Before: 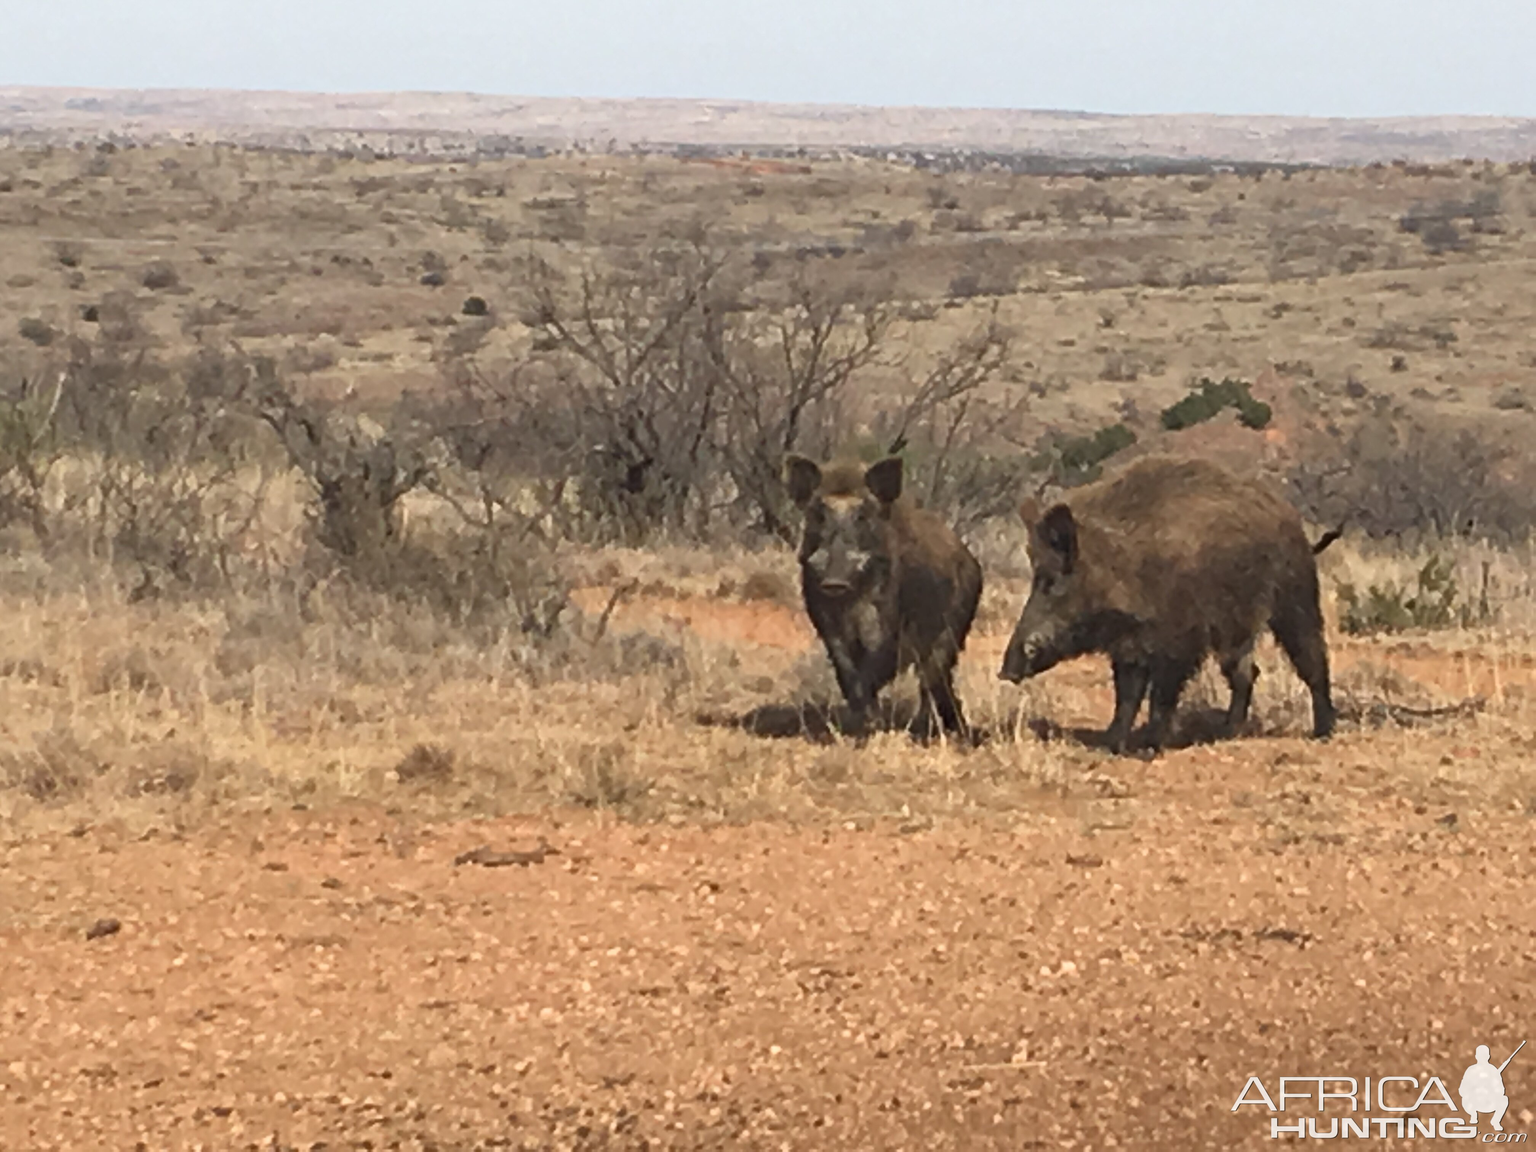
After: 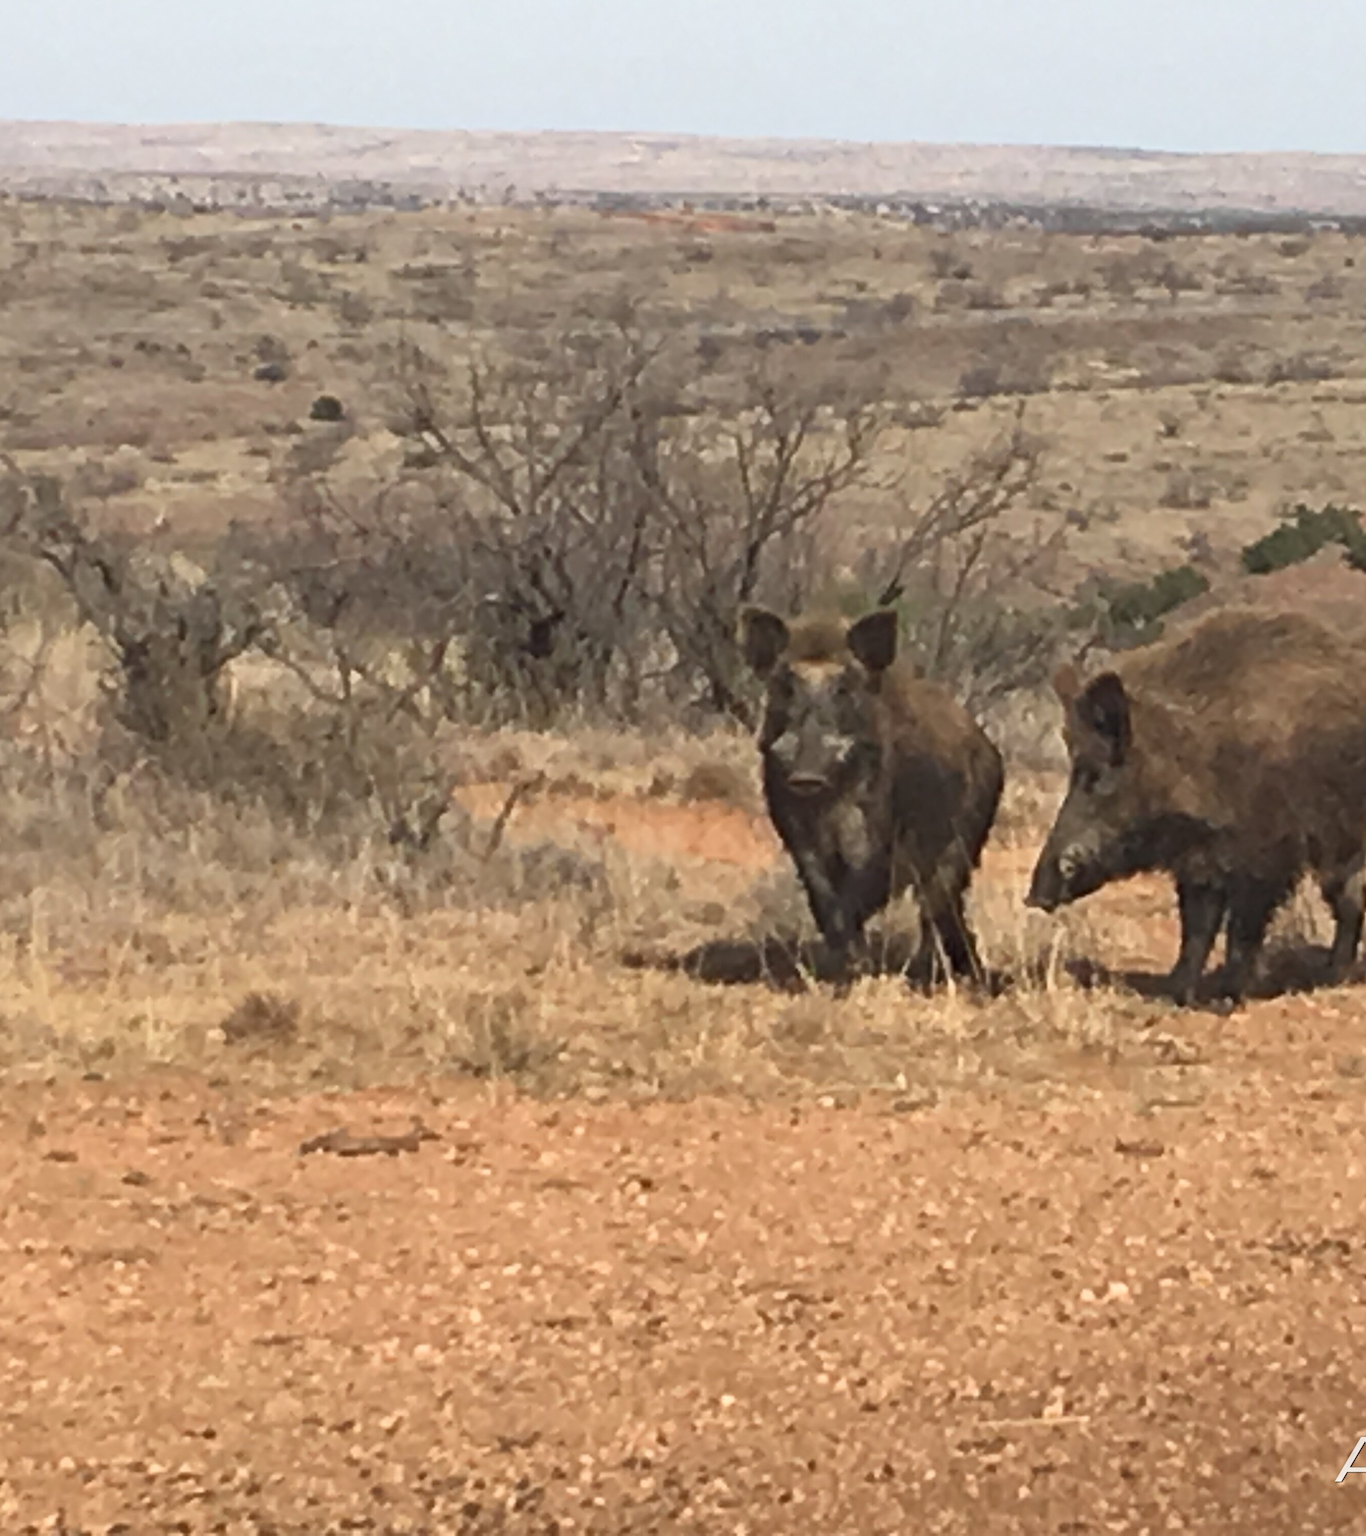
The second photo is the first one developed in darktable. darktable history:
crop and rotate: left 14.993%, right 18.266%
